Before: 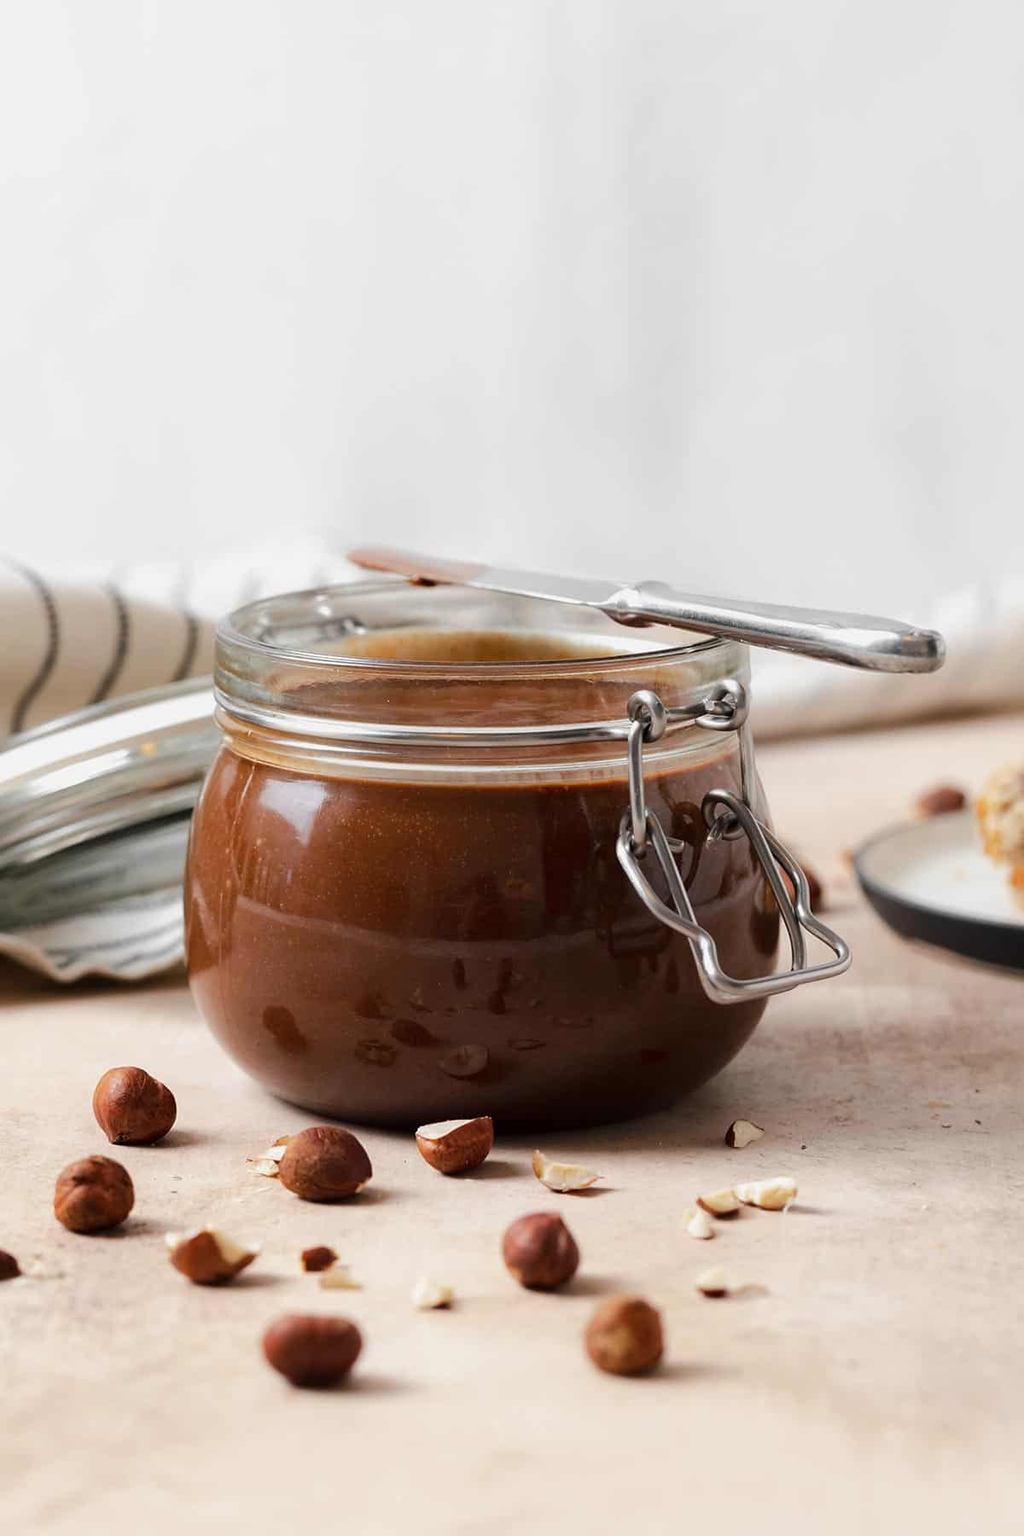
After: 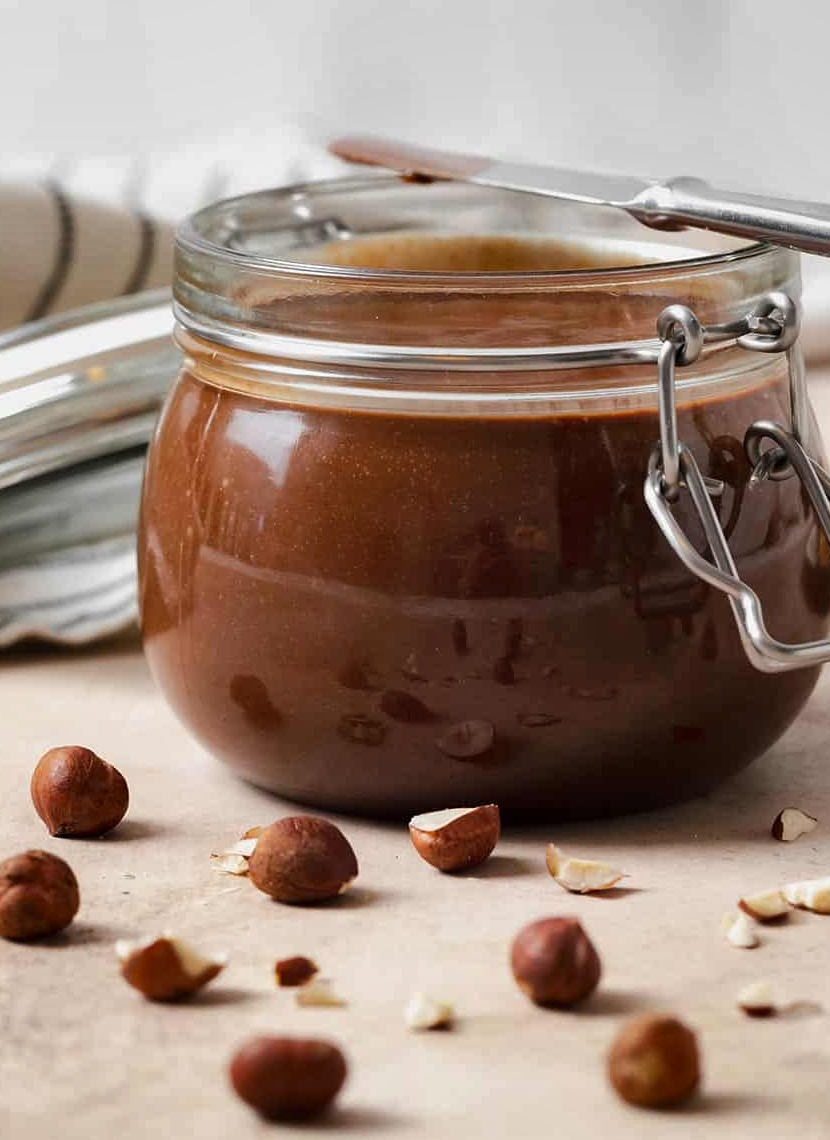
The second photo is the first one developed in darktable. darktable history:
crop: left 6.557%, top 28.012%, right 24.254%, bottom 8.618%
shadows and highlights: shadows 39.56, highlights -52.95, low approximation 0.01, soften with gaussian
